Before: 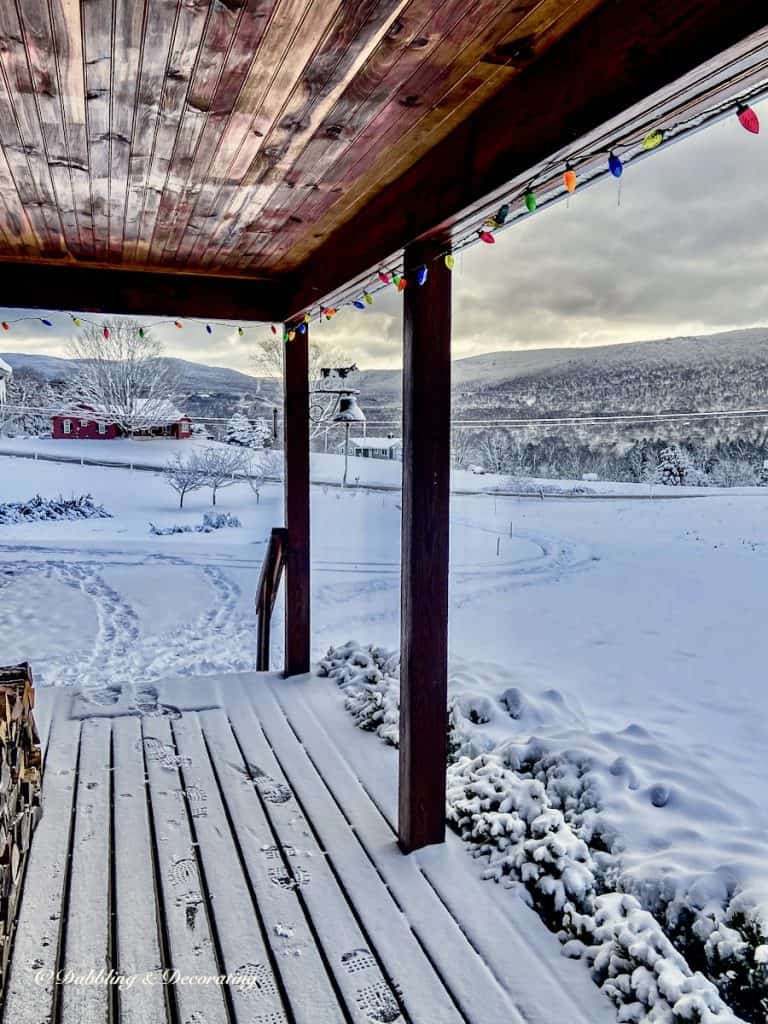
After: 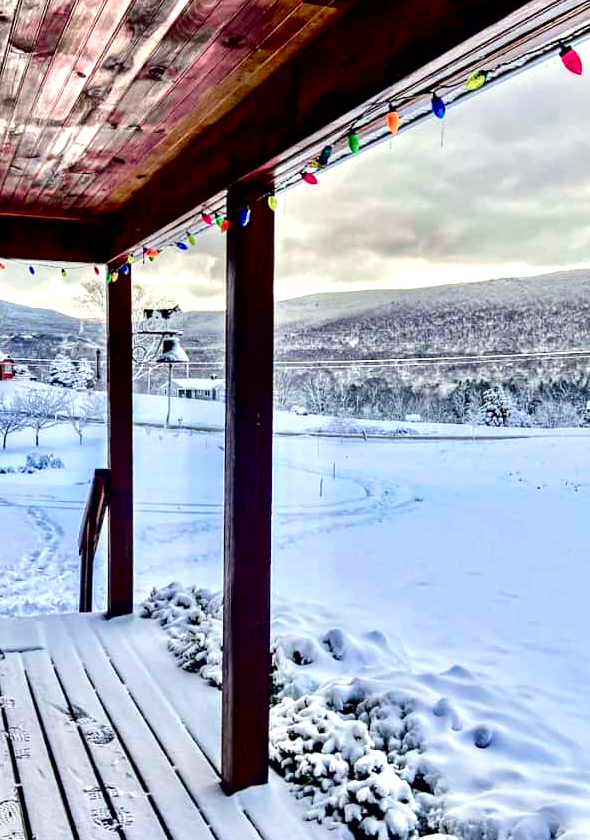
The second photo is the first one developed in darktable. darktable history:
crop: left 23.095%, top 5.827%, bottom 11.854%
local contrast: mode bilateral grid, contrast 15, coarseness 36, detail 105%, midtone range 0.2
tone curve: curves: ch0 [(0, 0) (0.068, 0.012) (0.183, 0.089) (0.341, 0.283) (0.547, 0.532) (0.828, 0.815) (1, 0.983)]; ch1 [(0, 0) (0.23, 0.166) (0.34, 0.308) (0.371, 0.337) (0.429, 0.411) (0.477, 0.462) (0.499, 0.5) (0.529, 0.537) (0.559, 0.582) (0.743, 0.798) (1, 1)]; ch2 [(0, 0) (0.431, 0.414) (0.498, 0.503) (0.524, 0.528) (0.568, 0.546) (0.6, 0.597) (0.634, 0.645) (0.728, 0.742) (1, 1)], color space Lab, independent channels, preserve colors none
exposure: exposure 0.648 EV, compensate highlight preservation false
